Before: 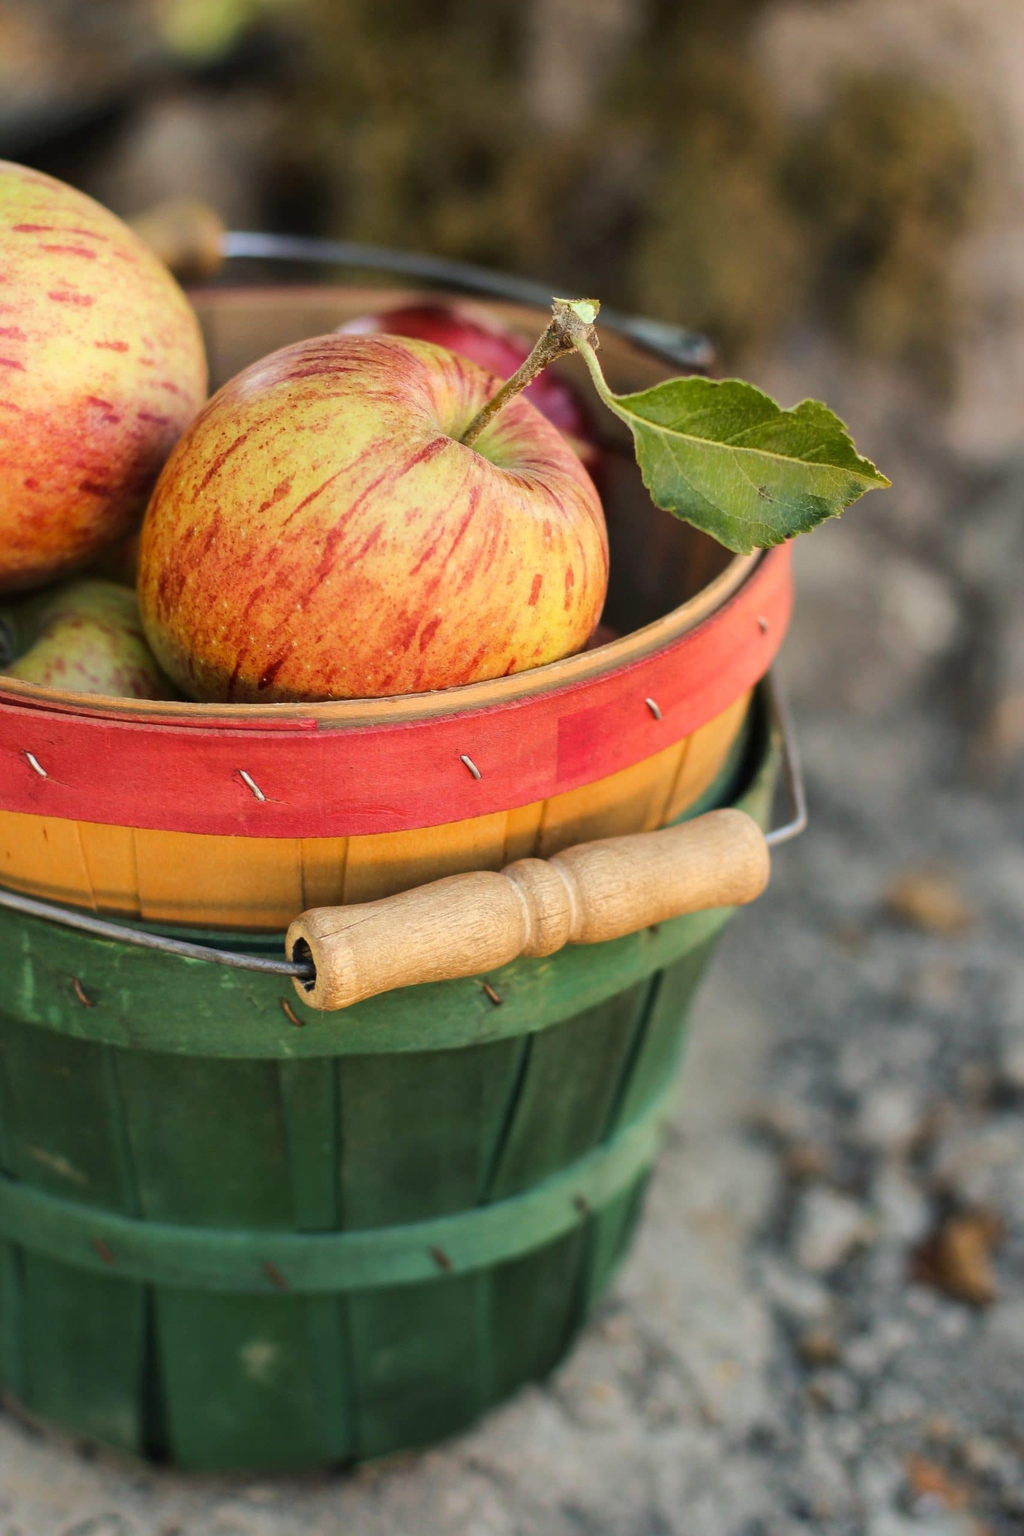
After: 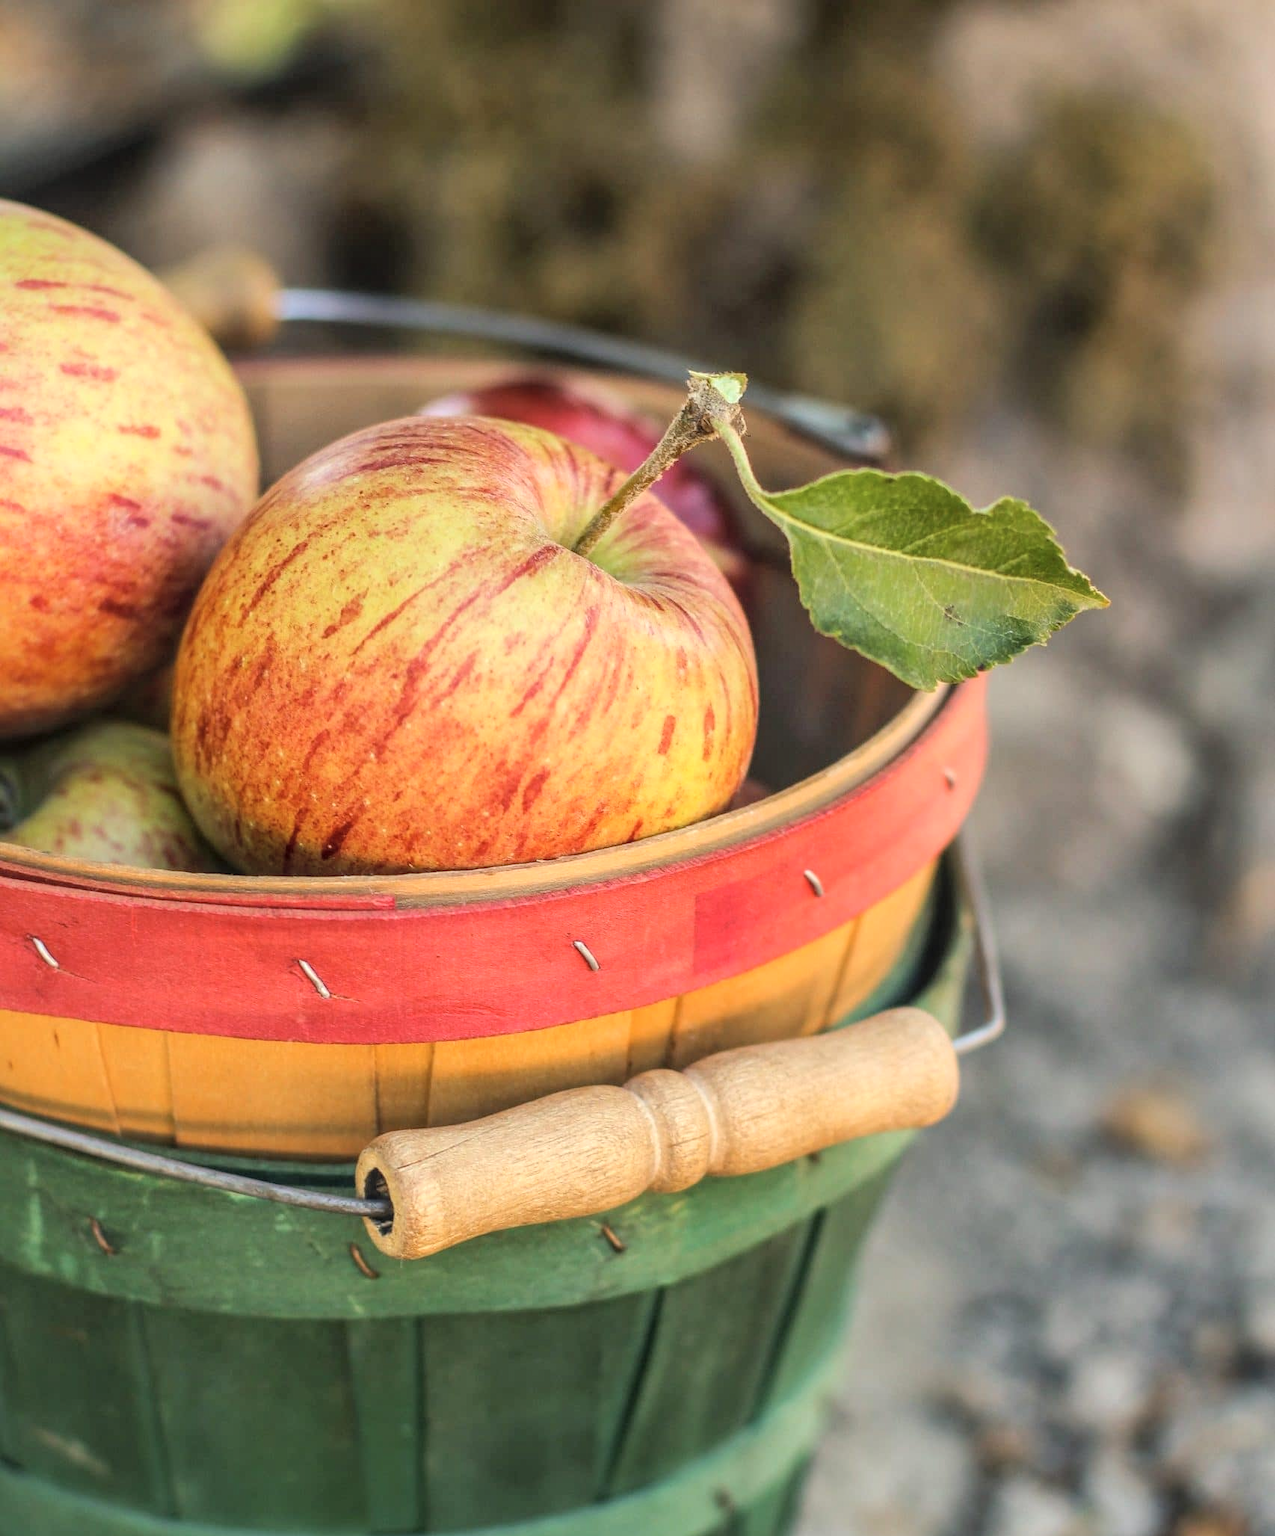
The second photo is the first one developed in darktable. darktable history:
crop: bottom 19.692%
local contrast: highlights 1%, shadows 4%, detail 134%
contrast brightness saturation: brightness 0.146
